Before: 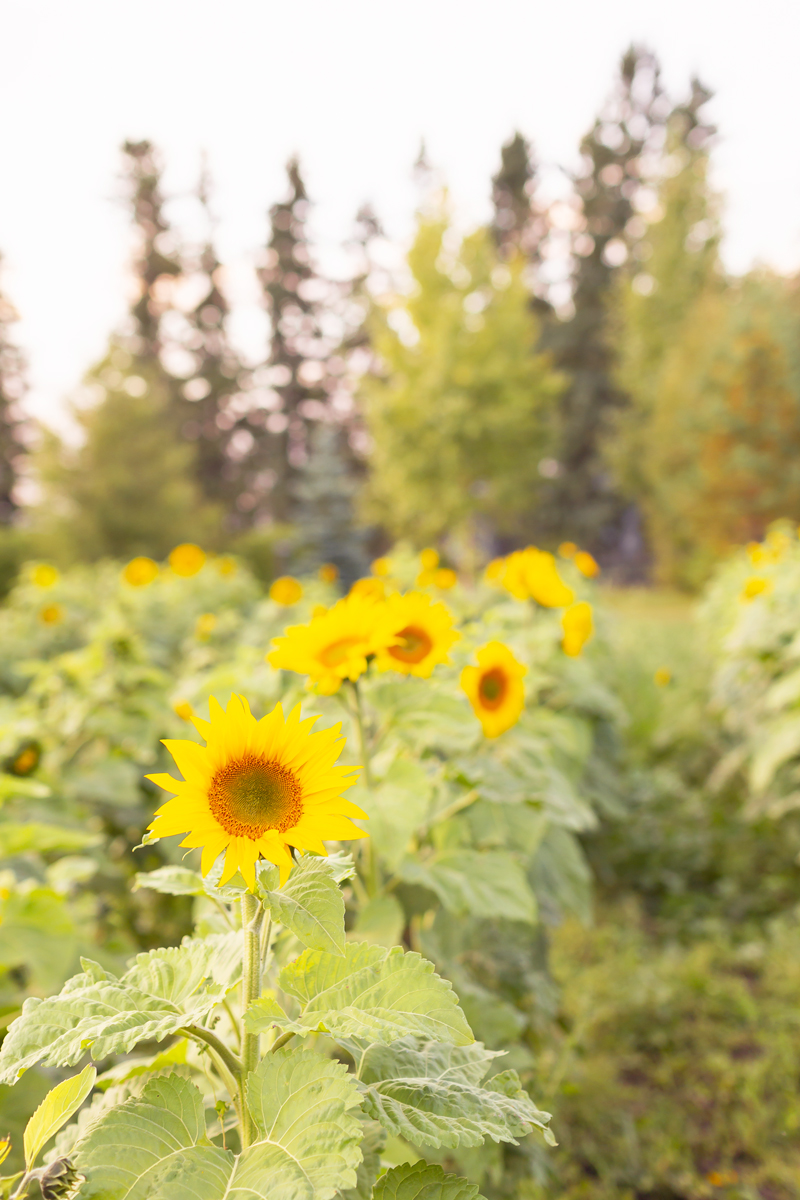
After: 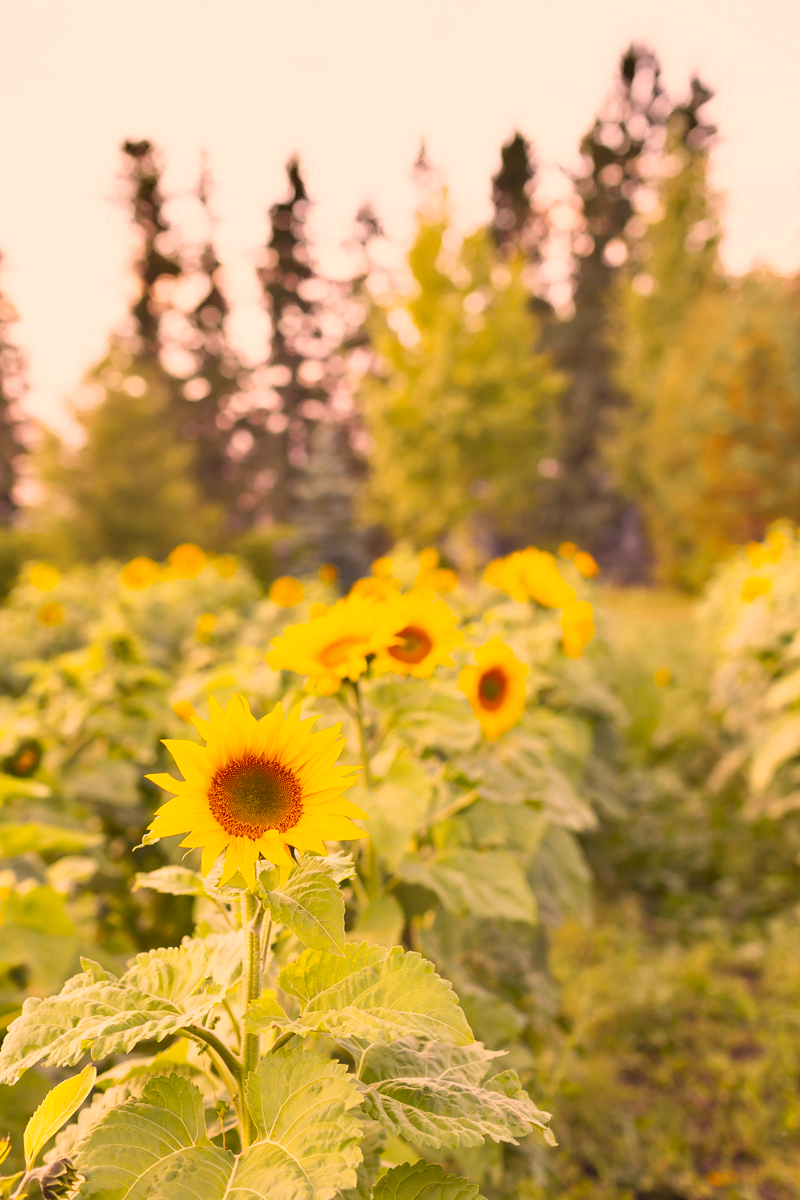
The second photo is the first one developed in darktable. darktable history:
color correction: highlights a* 21.16, highlights b* 19.61
shadows and highlights: low approximation 0.01, soften with gaussian
